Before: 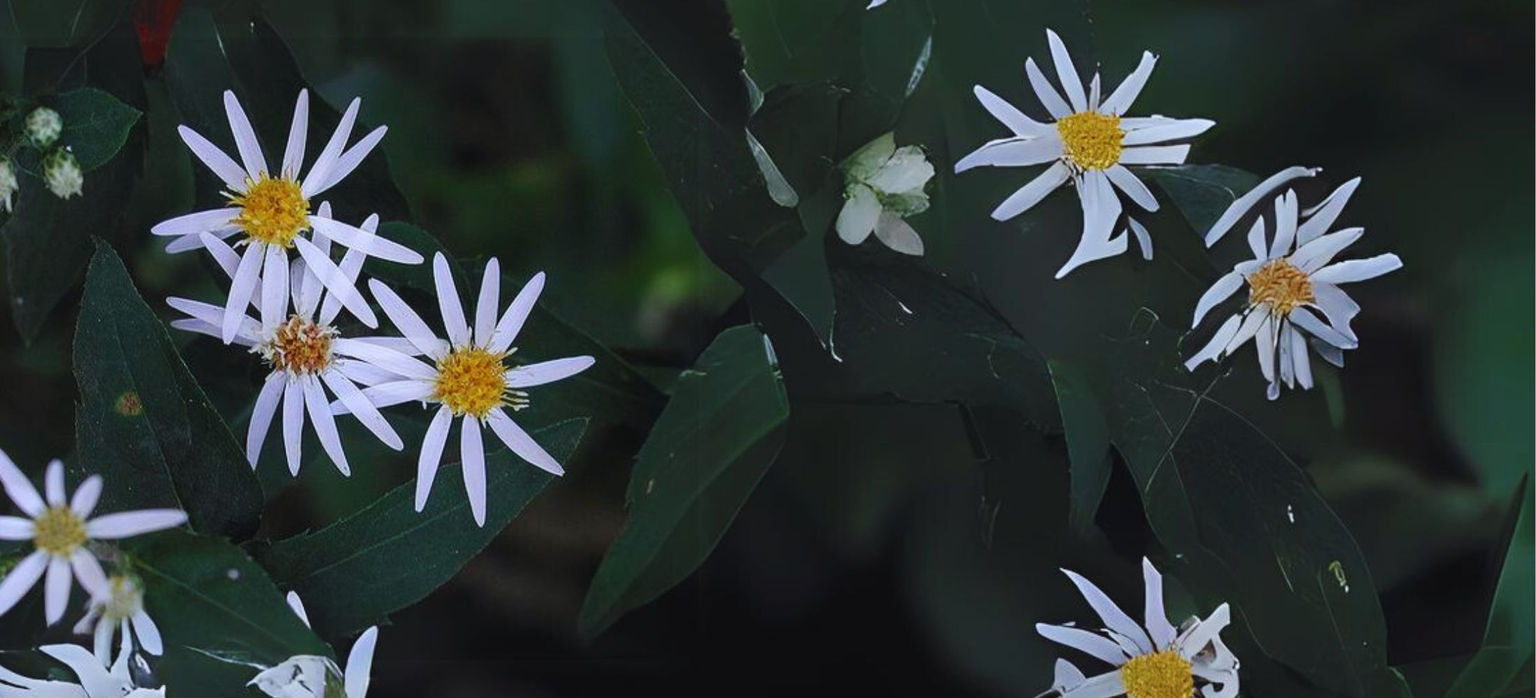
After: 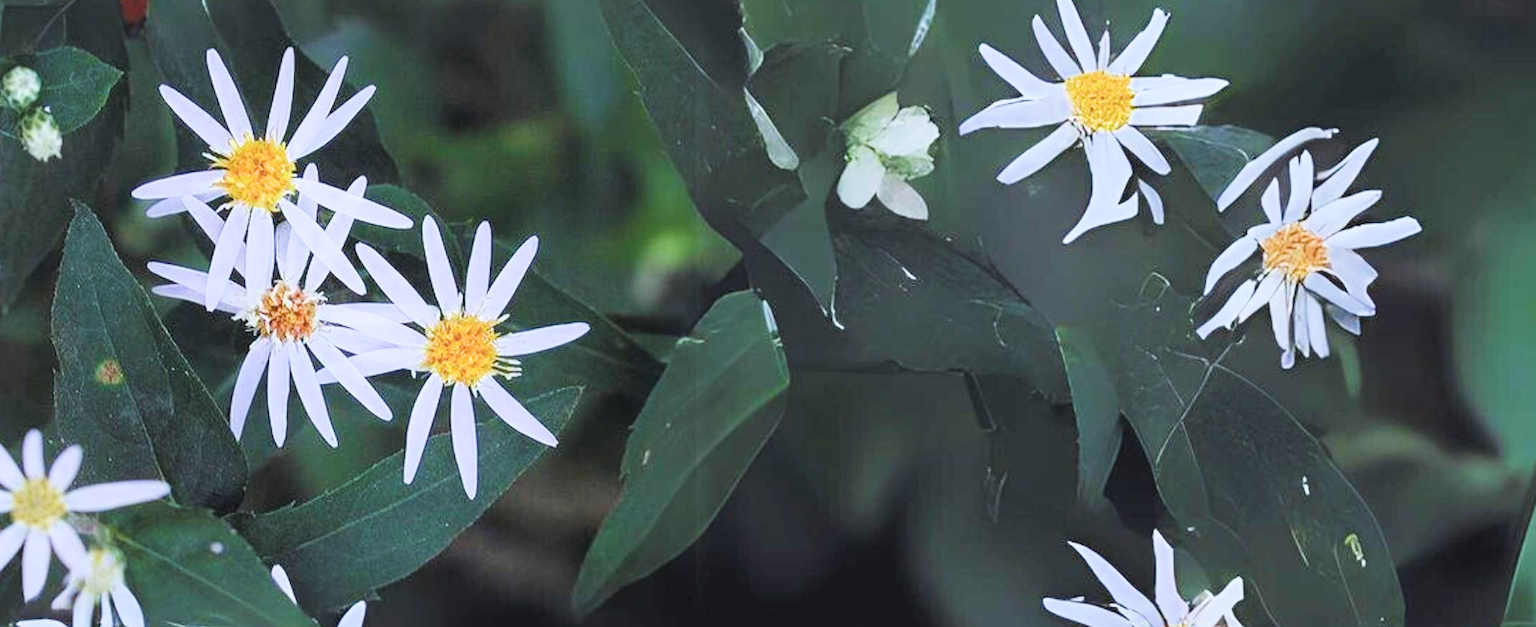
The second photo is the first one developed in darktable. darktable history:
exposure: exposure 2 EV, compensate highlight preservation false
filmic rgb: black relative exposure -7.65 EV, white relative exposure 4.56 EV, hardness 3.61
rotate and perspective: crop left 0, crop top 0
crop: left 1.507%, top 6.147%, right 1.379%, bottom 6.637%
white balance: red 0.976, blue 1.04
levels: levels [0, 0.492, 0.984]
contrast brightness saturation: saturation -0.05
